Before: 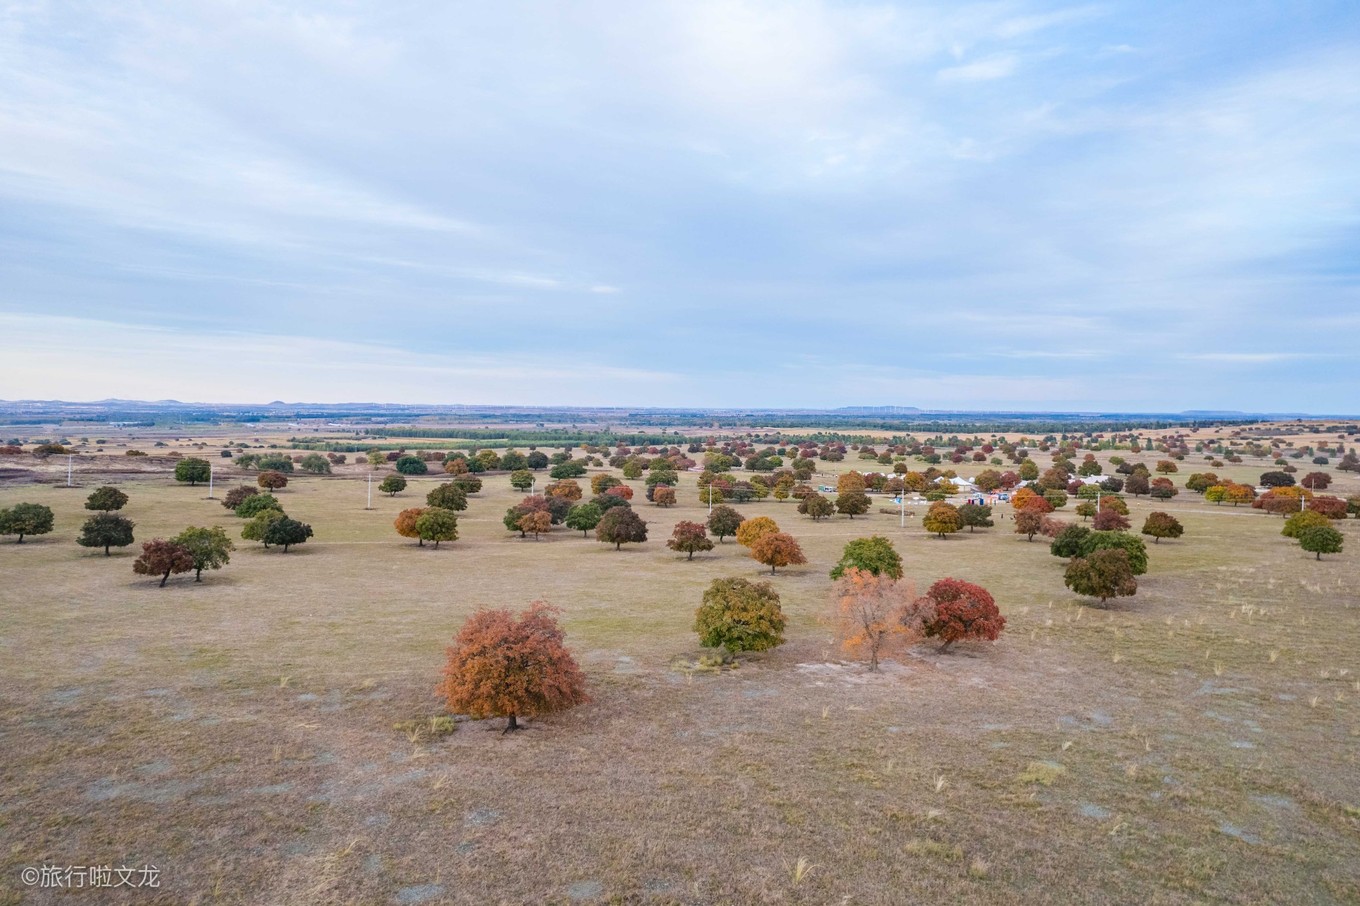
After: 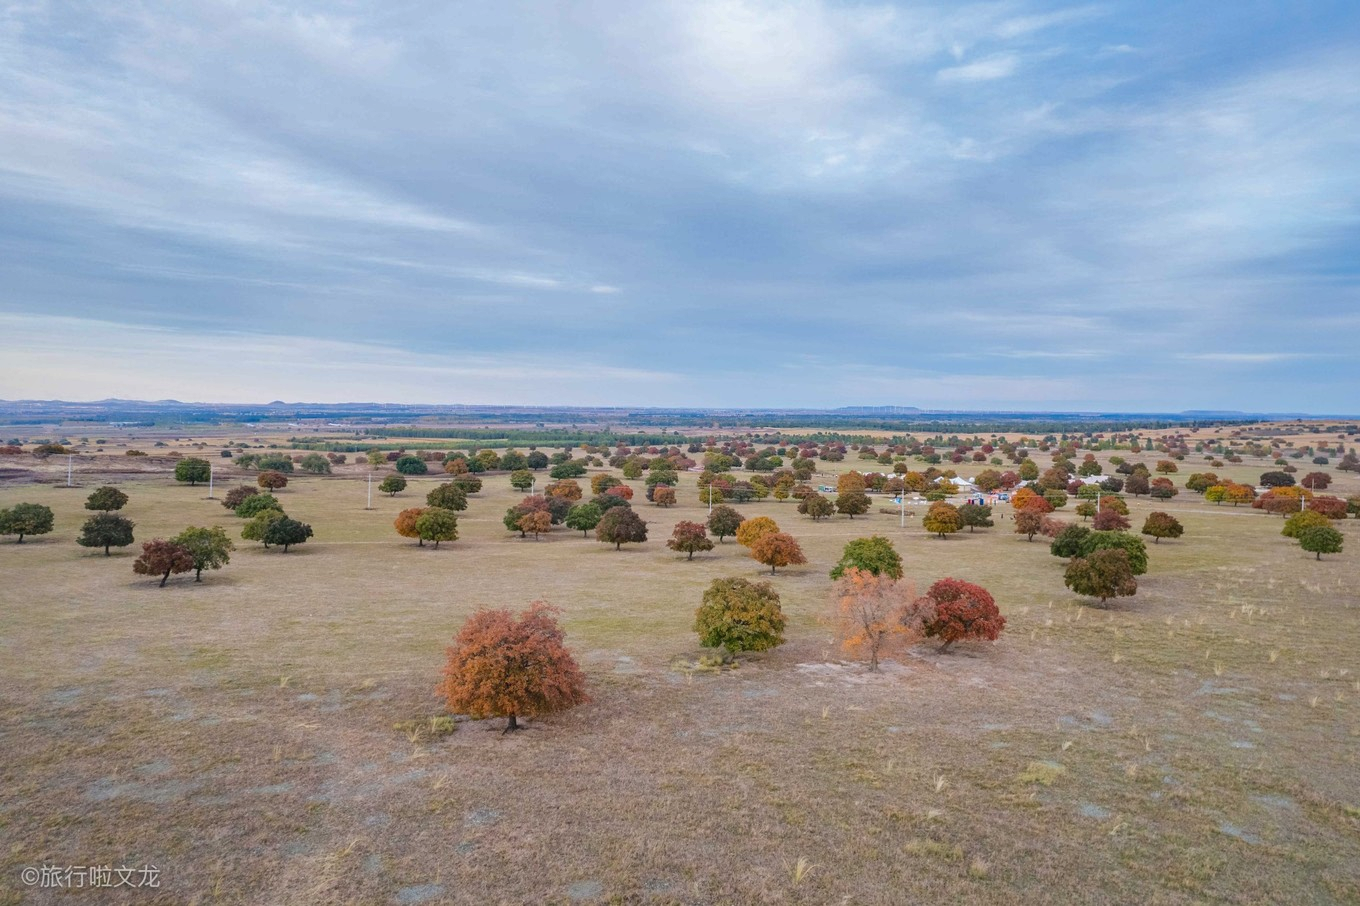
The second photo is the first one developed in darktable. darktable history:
shadows and highlights: shadows 39.39, highlights -59.7
